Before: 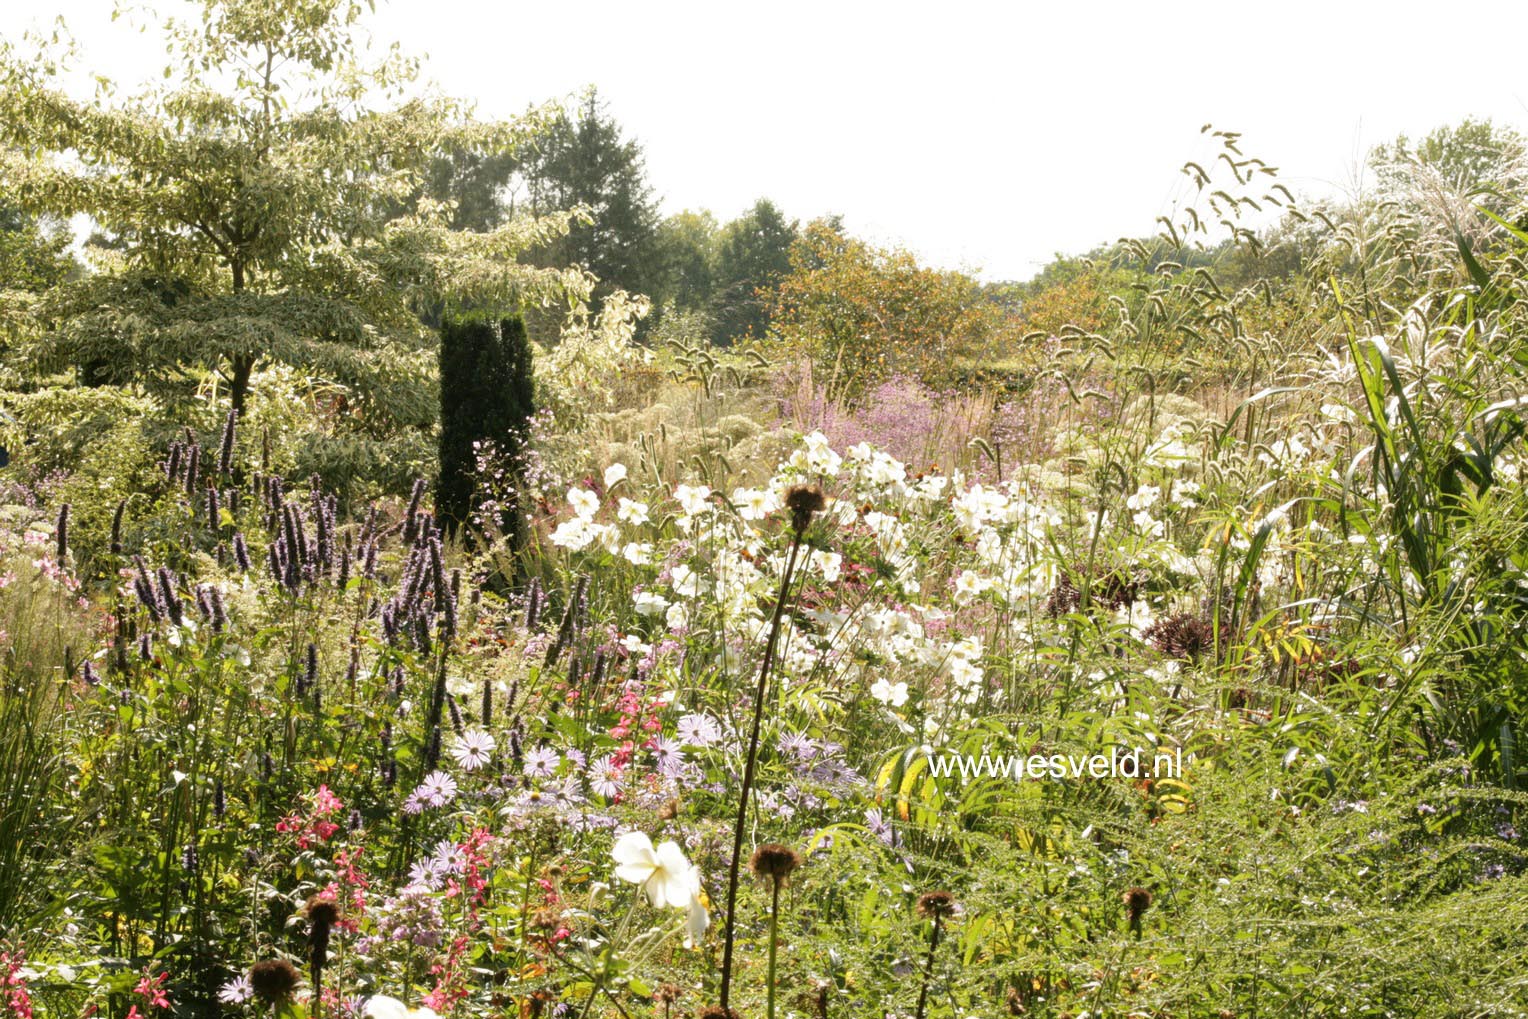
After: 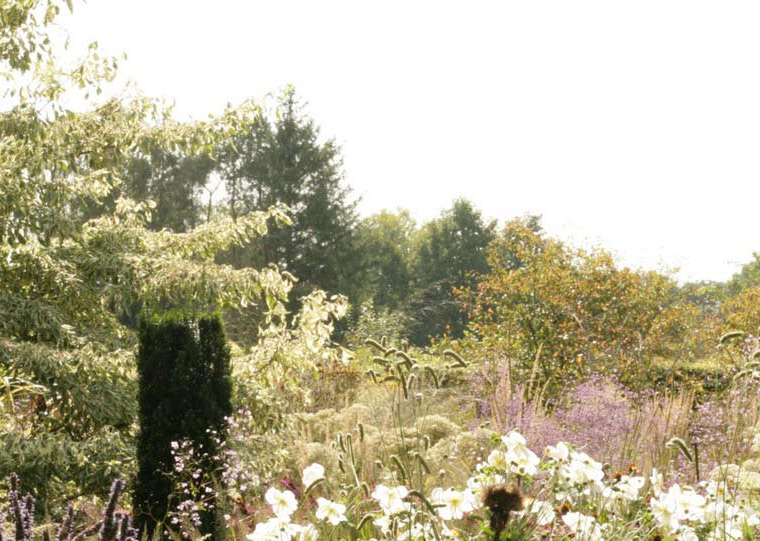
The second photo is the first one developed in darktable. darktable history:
crop: left 19.784%, right 30.444%, bottom 46.841%
color zones: curves: ch0 [(0.068, 0.464) (0.25, 0.5) (0.48, 0.508) (0.75, 0.536) (0.886, 0.476) (0.967, 0.456)]; ch1 [(0.066, 0.456) (0.25, 0.5) (0.616, 0.508) (0.746, 0.56) (0.934, 0.444)]
